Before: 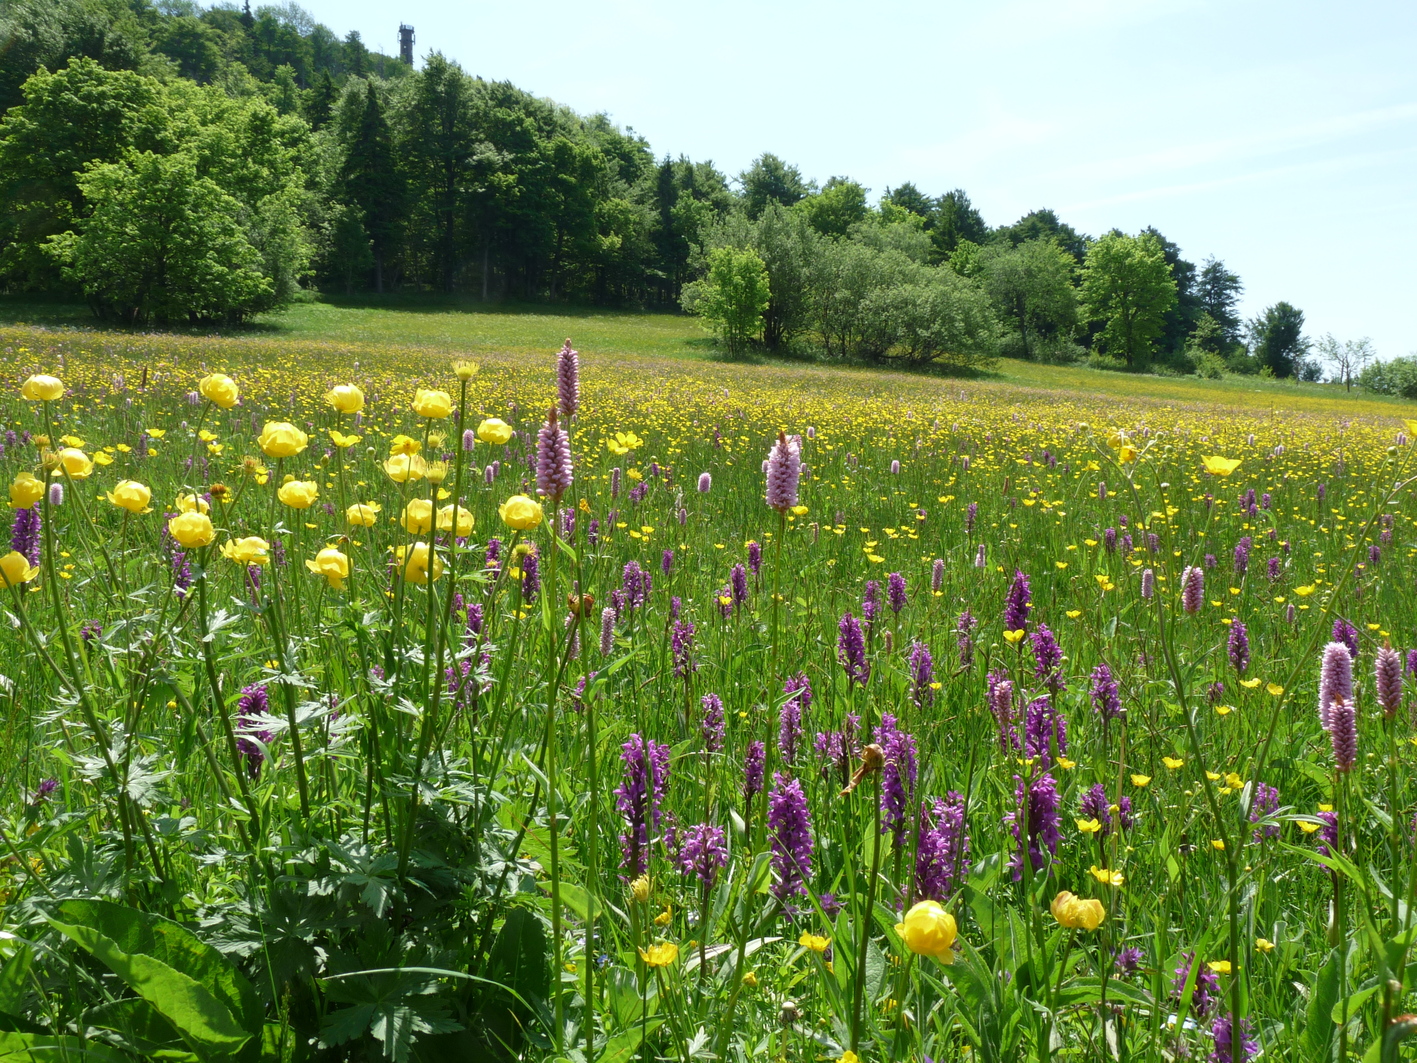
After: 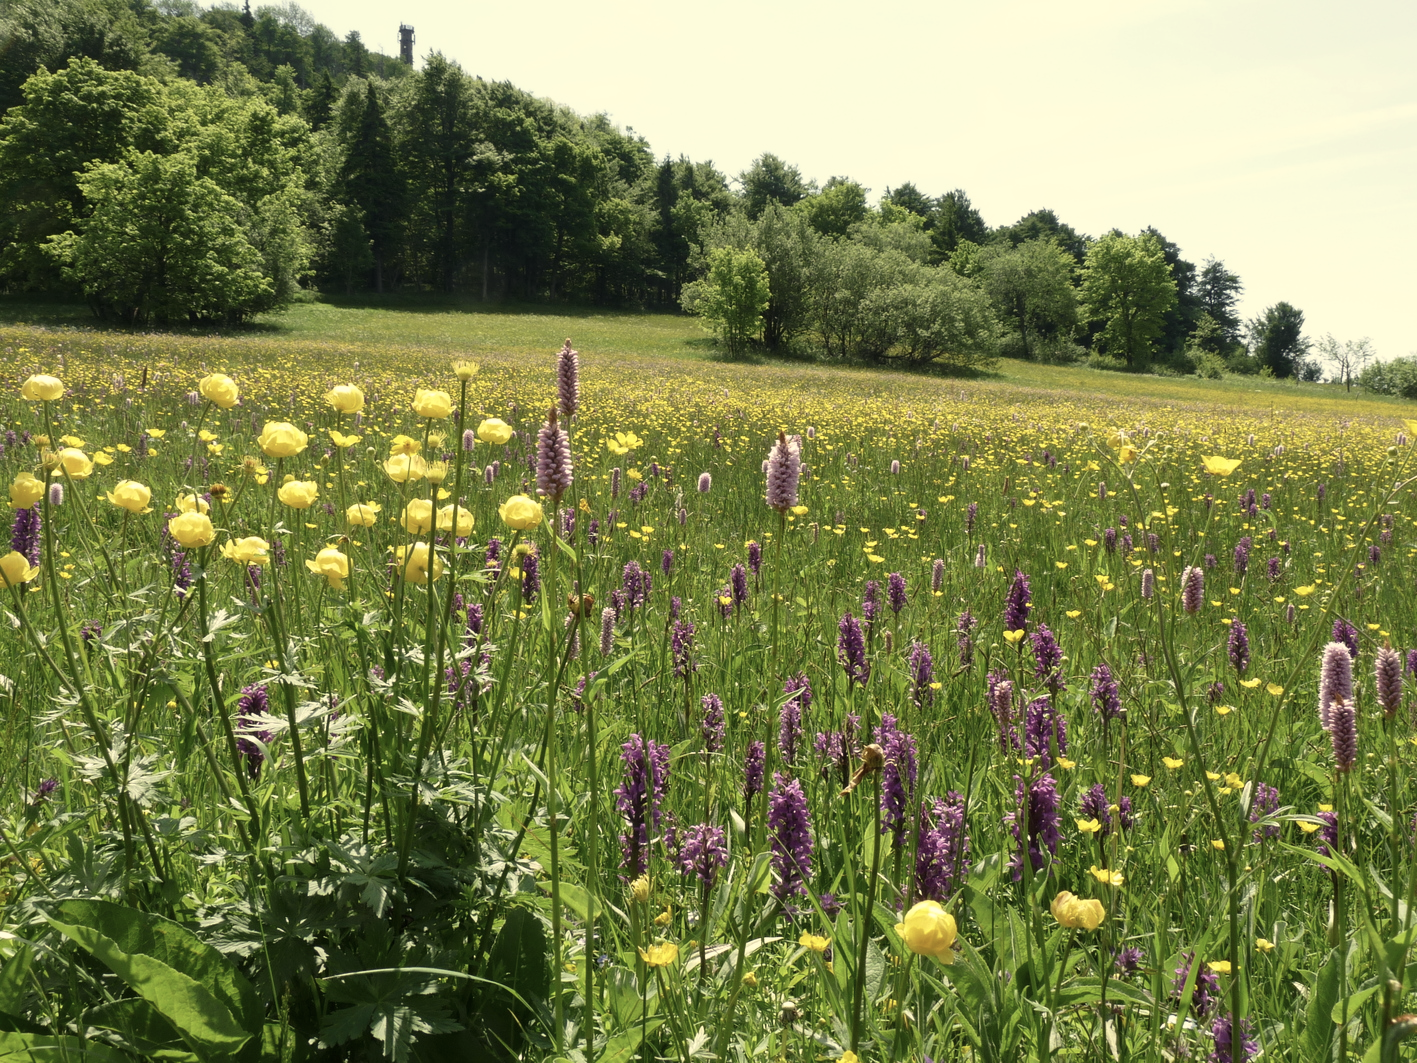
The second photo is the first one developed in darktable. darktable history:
color correction: highlights a* 1.45, highlights b* 17.75
contrast brightness saturation: contrast 0.101, saturation -0.374
